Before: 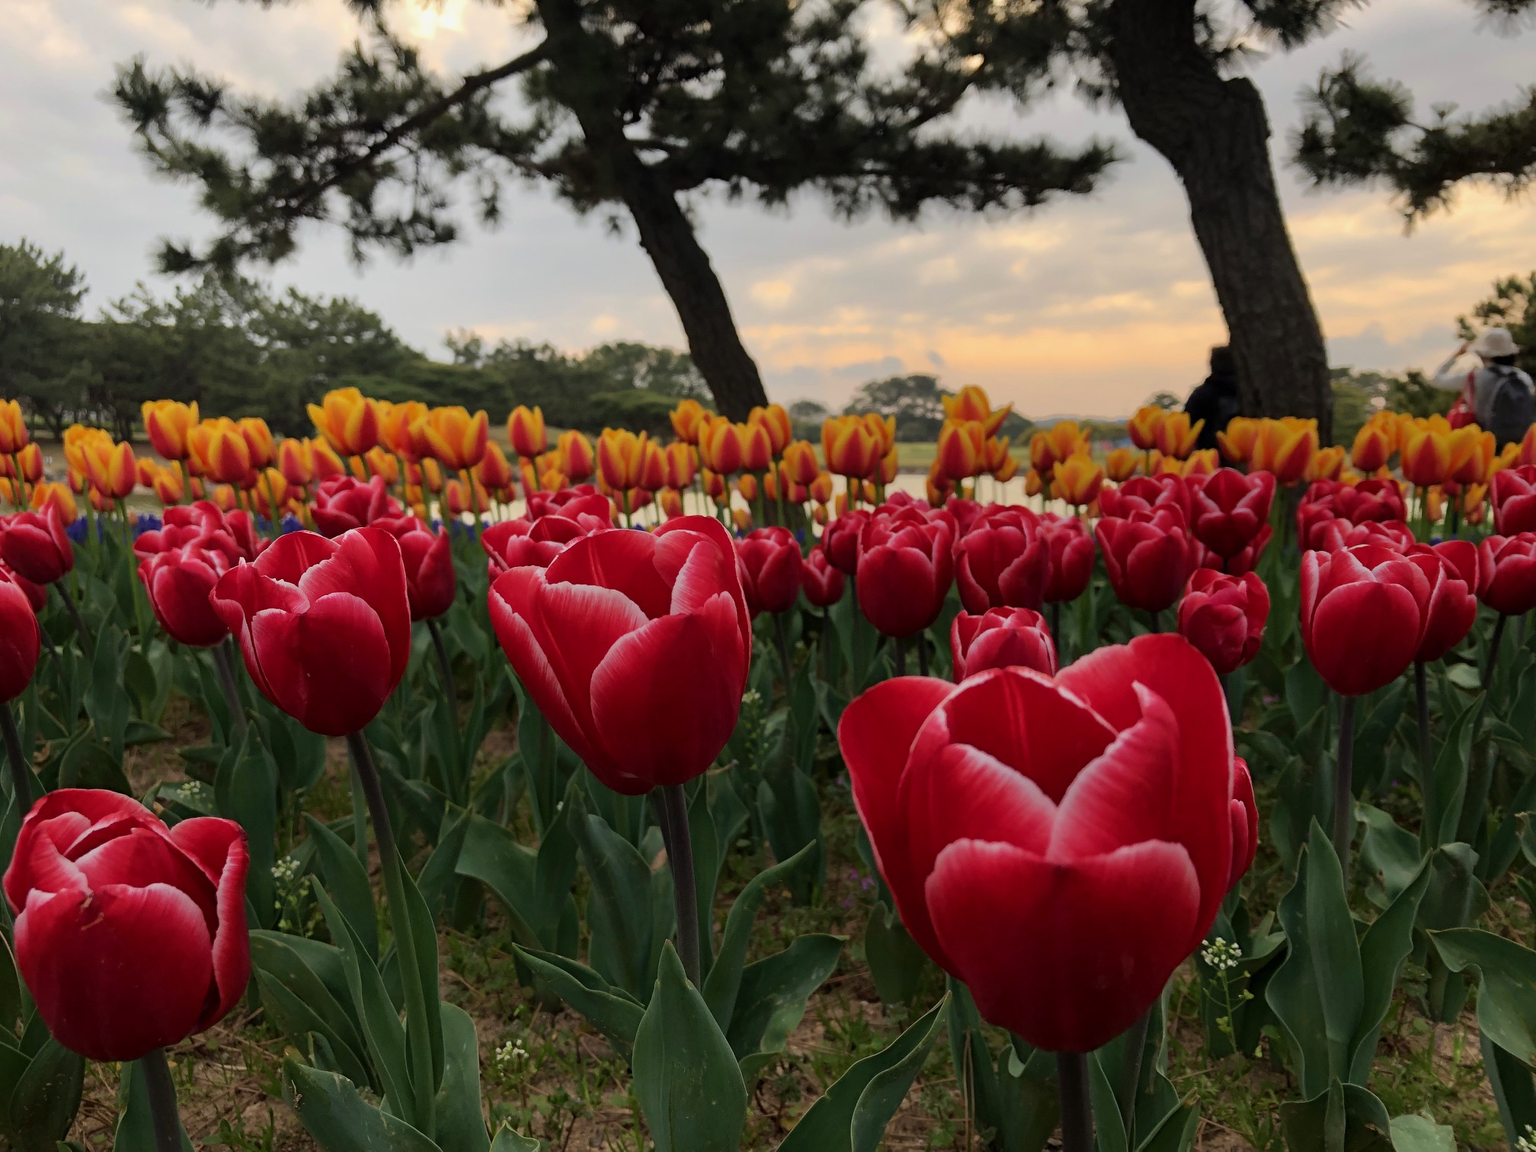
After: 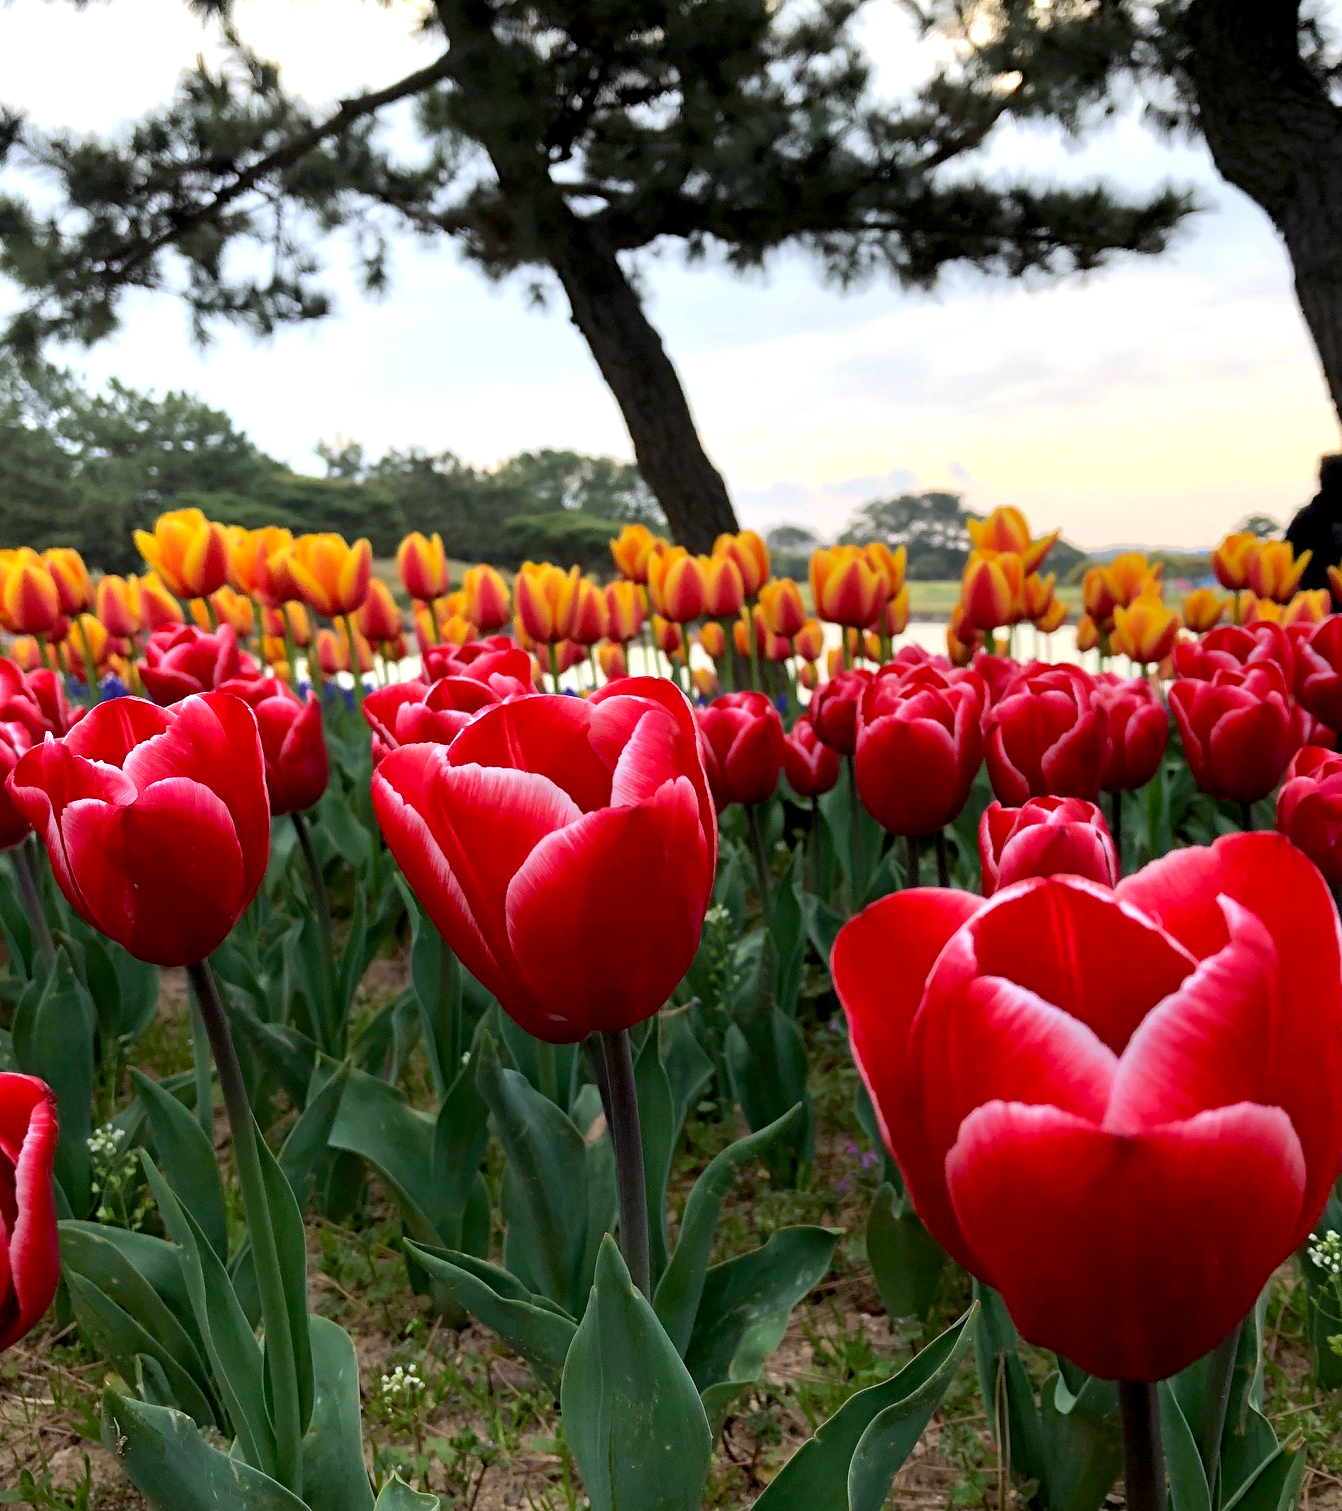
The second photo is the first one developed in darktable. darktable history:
exposure: exposure 0.947 EV, compensate exposure bias true, compensate highlight preservation false
crop and rotate: left 13.36%, right 20.032%
color calibration: x 0.37, y 0.382, temperature 4313.7 K
